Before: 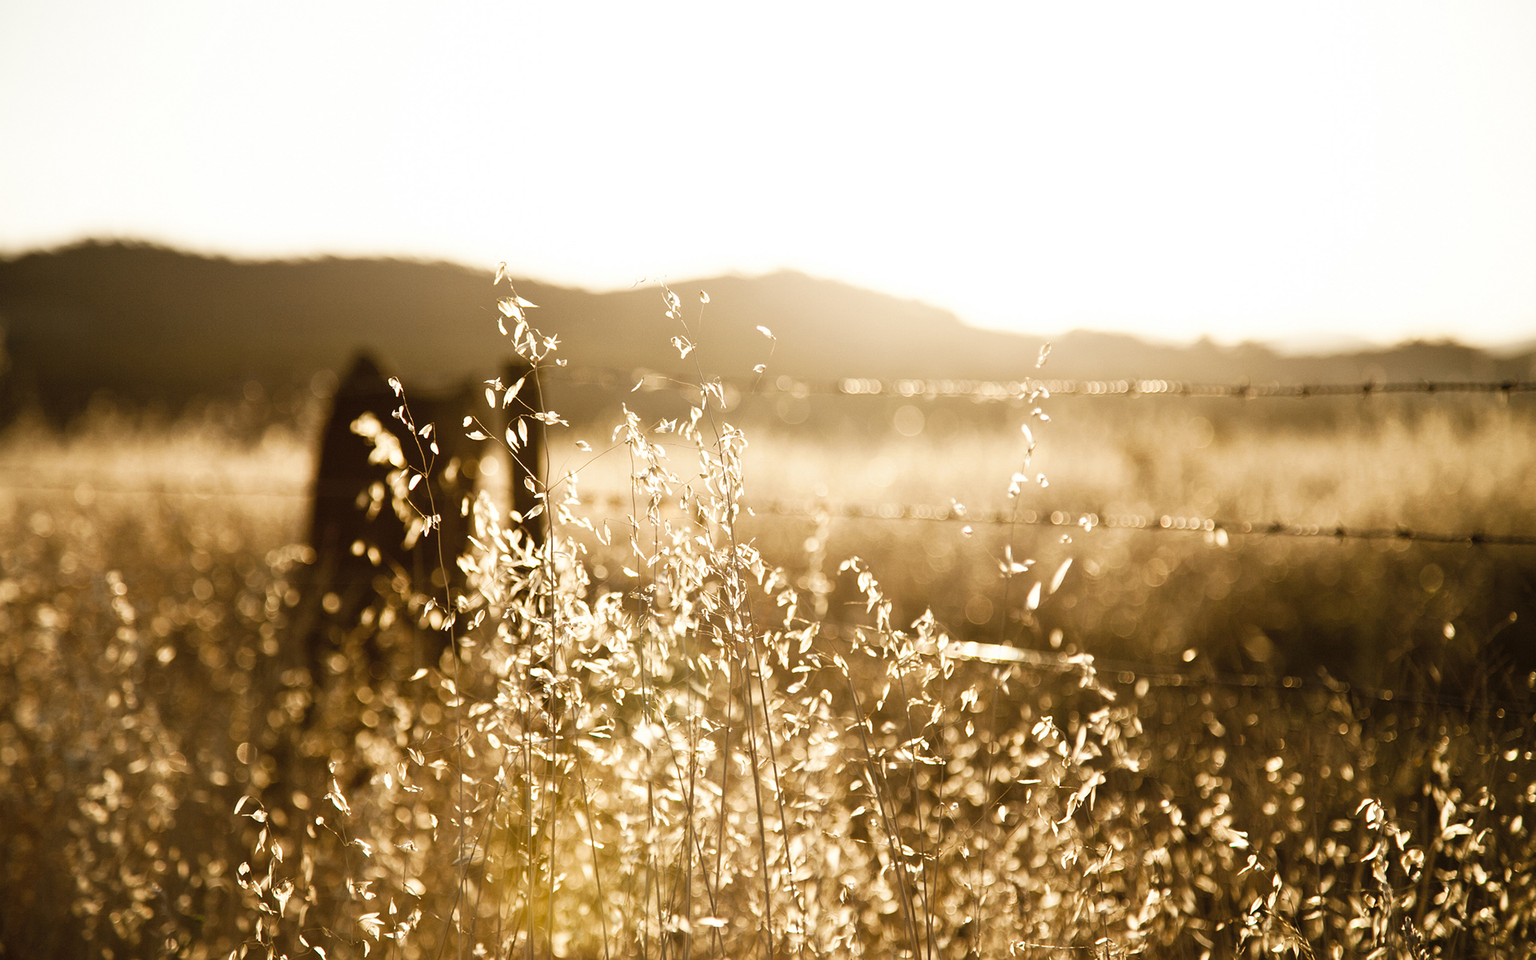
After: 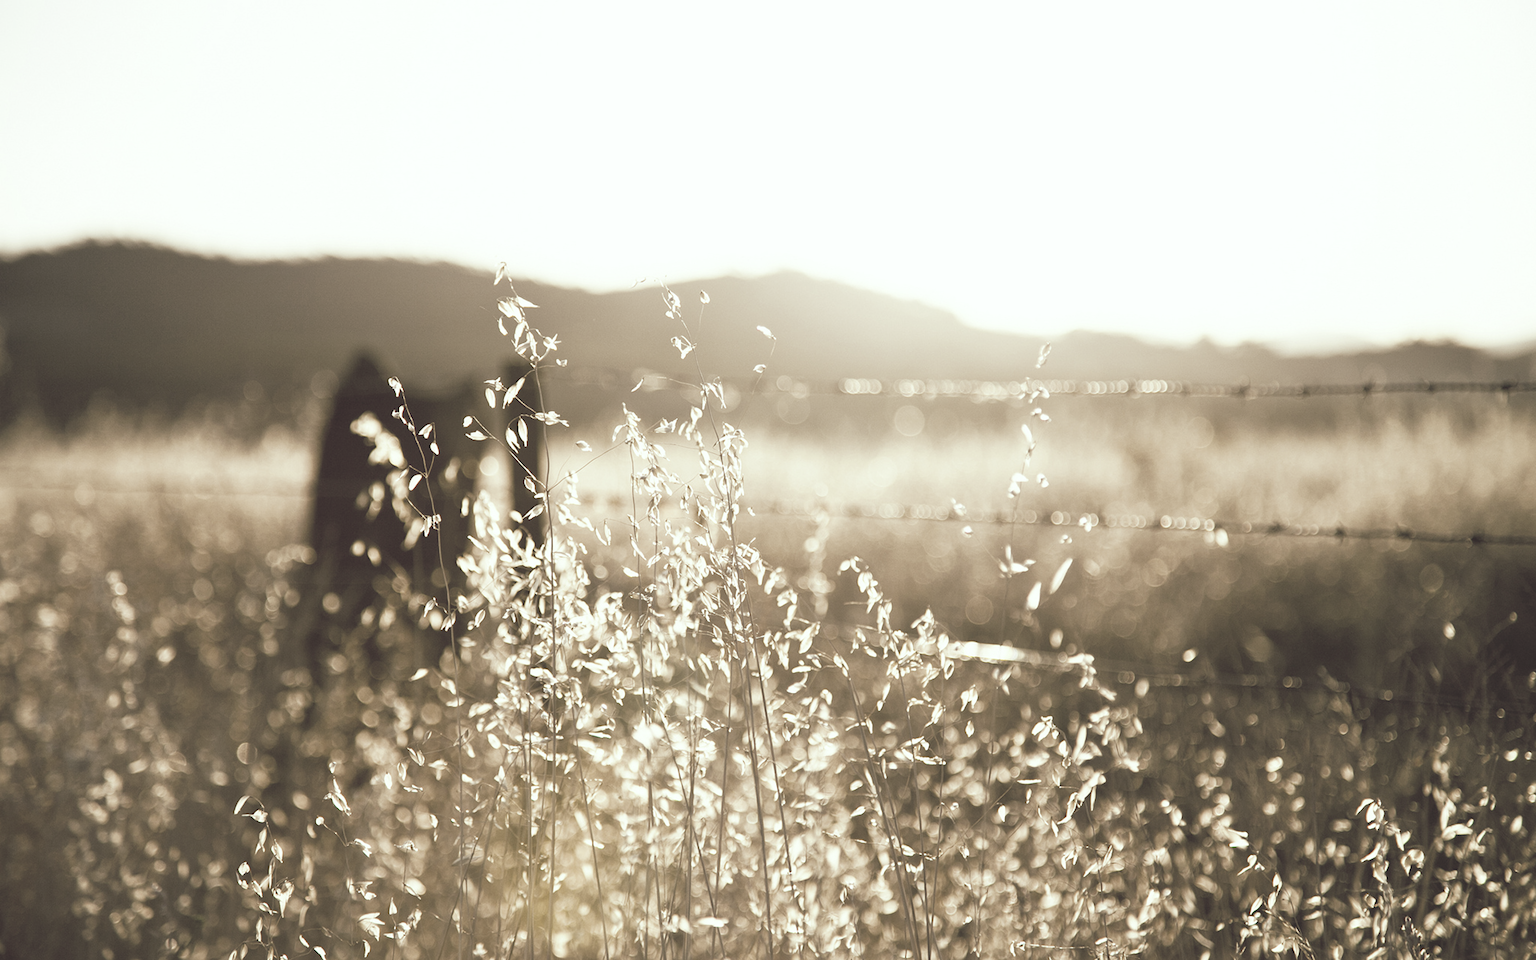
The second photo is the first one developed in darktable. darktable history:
tone curve: curves: ch0 [(0, 0) (0.003, 0.144) (0.011, 0.149) (0.025, 0.159) (0.044, 0.183) (0.069, 0.207) (0.1, 0.236) (0.136, 0.269) (0.177, 0.303) (0.224, 0.339) (0.277, 0.38) (0.335, 0.428) (0.399, 0.478) (0.468, 0.539) (0.543, 0.604) (0.623, 0.679) (0.709, 0.755) (0.801, 0.836) (0.898, 0.918) (1, 1)], preserve colors none
color look up table: target L [99.52, 84.97, 75.25, 73.48, 79.04, 74.55, 59.78, 55.47, 45.83, 25.39, 12.1, 200.49, 83.1, 76.99, 62.95, 50.25, 56.23, 38.66, 35, 44.46, 45.03, 39.06, 28.92, 29.47, 8.204, 87.99, 82.11, 70.3, 69.24, 65.85, 60.67, 59.74, 57.89, 51.32, 37.55, 50.35, 44.61, 43.52, 31.22, 27.18, 21.79, 20.9, 3.529, 9.925, 0.936, 85.22, 70.81, 39.5, 25.69], target a [-9.309, -27.27, -41.83, -48.54, -7.582, -15.79, -47.42, -2.144, -7.867, -25.16, -1.125, 0, 3.216, 13.82, 21.08, 34.39, 0.294, 50.11, 51.89, 13.71, 4.752, 19.26, 41.82, -1.769, 15.46, 1.013, 13.61, 22.24, -1.019, 6.536, 40.05, 26.46, 12.42, 33.86, 53.65, 1.142, 16.37, 24.51, -3.357, 43.98, 38.04, 1.419, 13.64, 7.526, 3.813, -23.07, -17.87, -21.49, -6.766], target b [14.33, 30.95, 4.591, 24.39, 47.4, 4.502, 43.11, 27.19, 3.393, 20.47, 4.674, 0, 24.73, 5.6, 18.47, 35.55, 15.81, 4.906, -9.377, 30.82, 2.296, 7.943, 14.04, 20.93, 3.273, -4.149, -10.08, -13.27, 0.772, -23.8, -26.29, -1.965, -8.019, -12.81, -27.52, -14.44, -37.58, -19.89, -34.64, -43.6, -16.8, -16.23, -36.99, -13.01, -3.298, -3.896, -18.64, -5.185, -5.751], num patches 49
